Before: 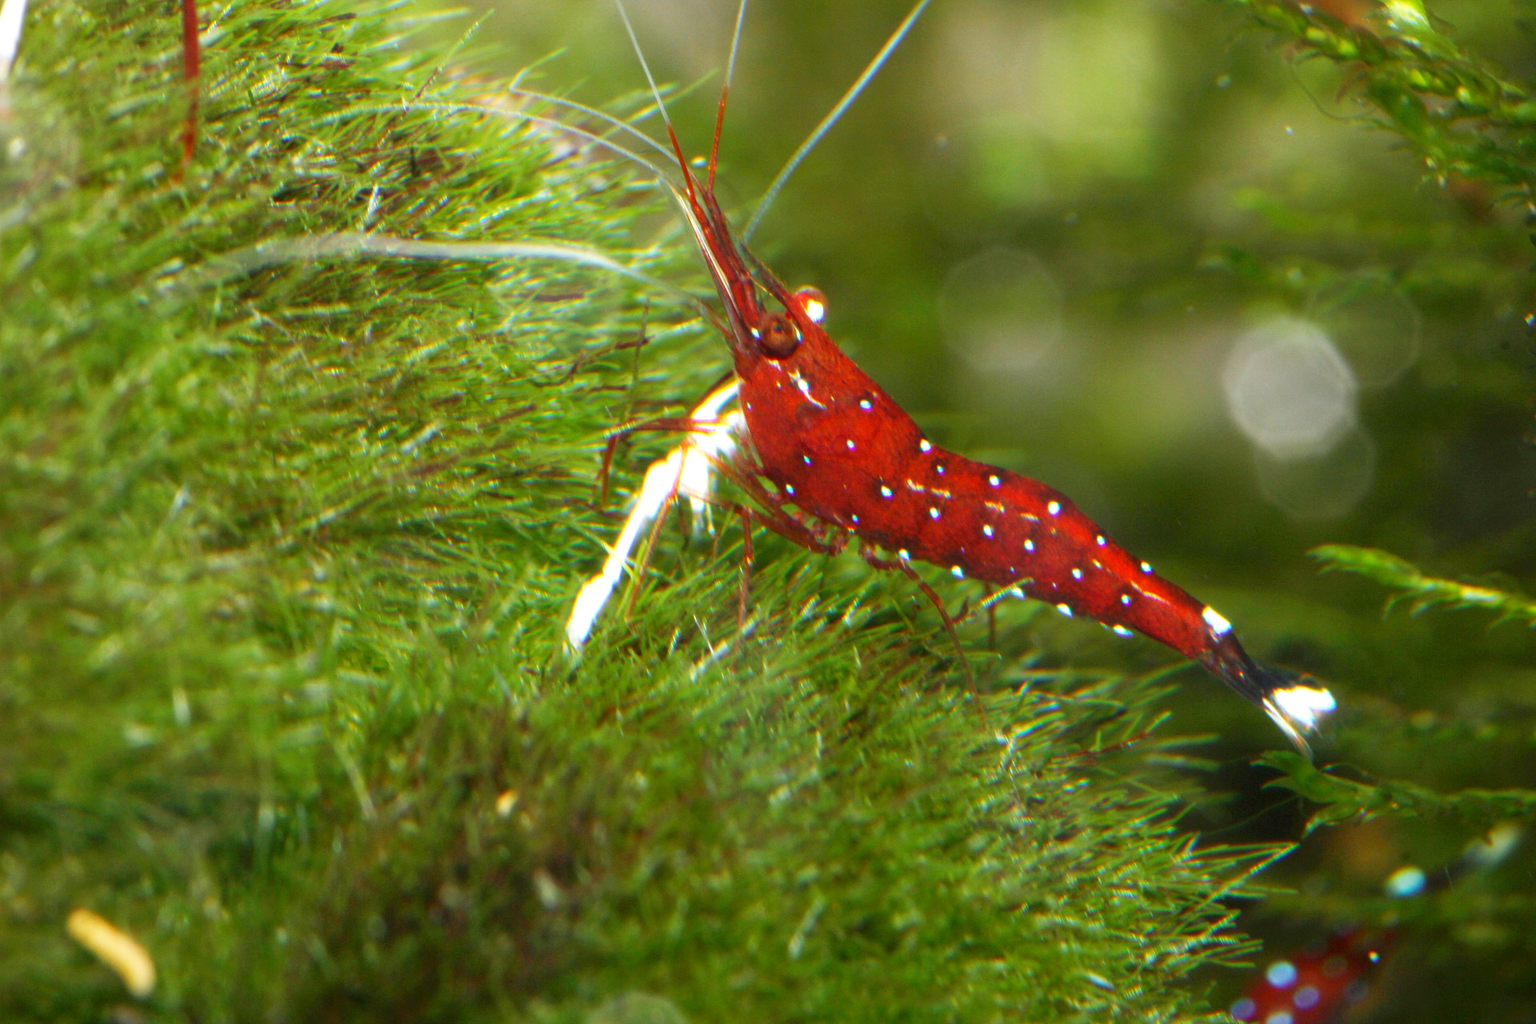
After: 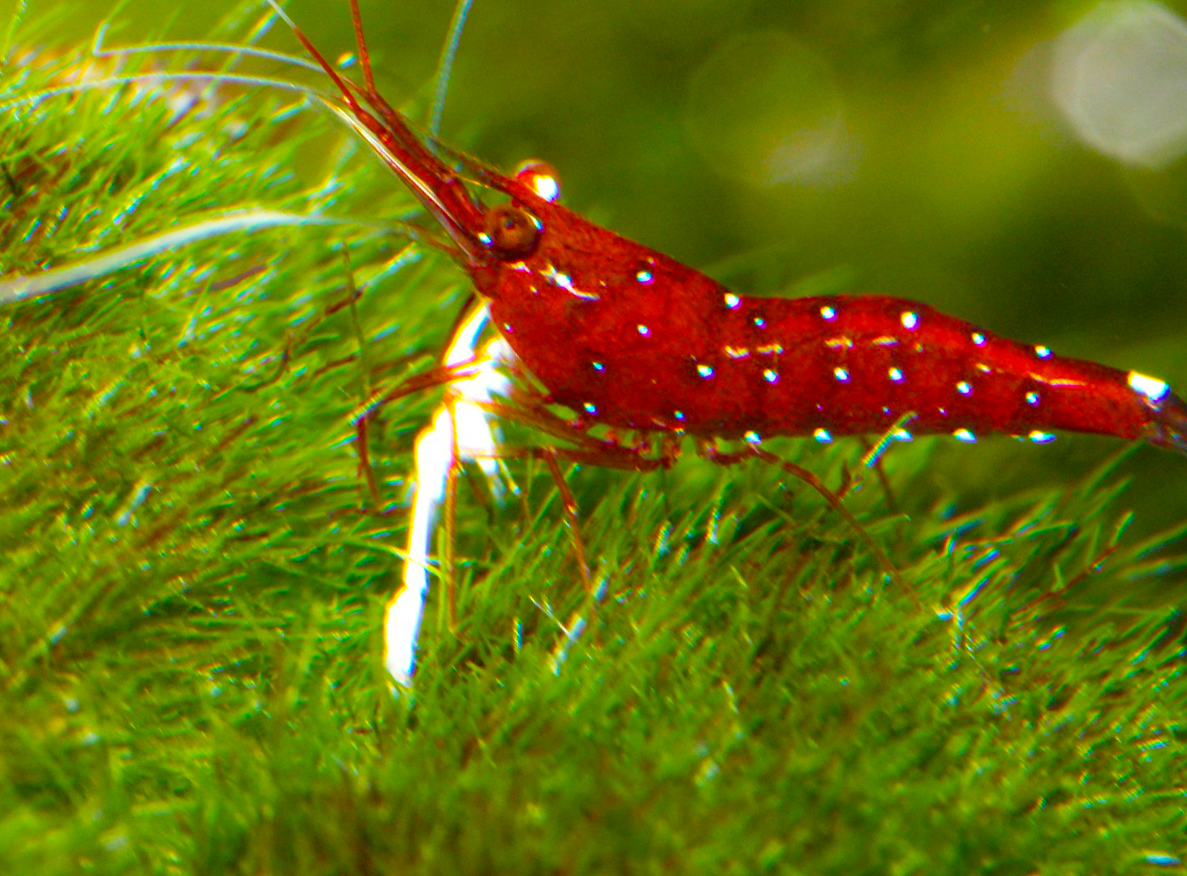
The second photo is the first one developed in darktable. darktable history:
crop and rotate: angle 19.49°, left 6.888%, right 3.825%, bottom 1.141%
color balance rgb: linear chroma grading › global chroma 2.986%, perceptual saturation grading › global saturation 35.814%, perceptual saturation grading › shadows 34.65%, global vibrance 25.069%
